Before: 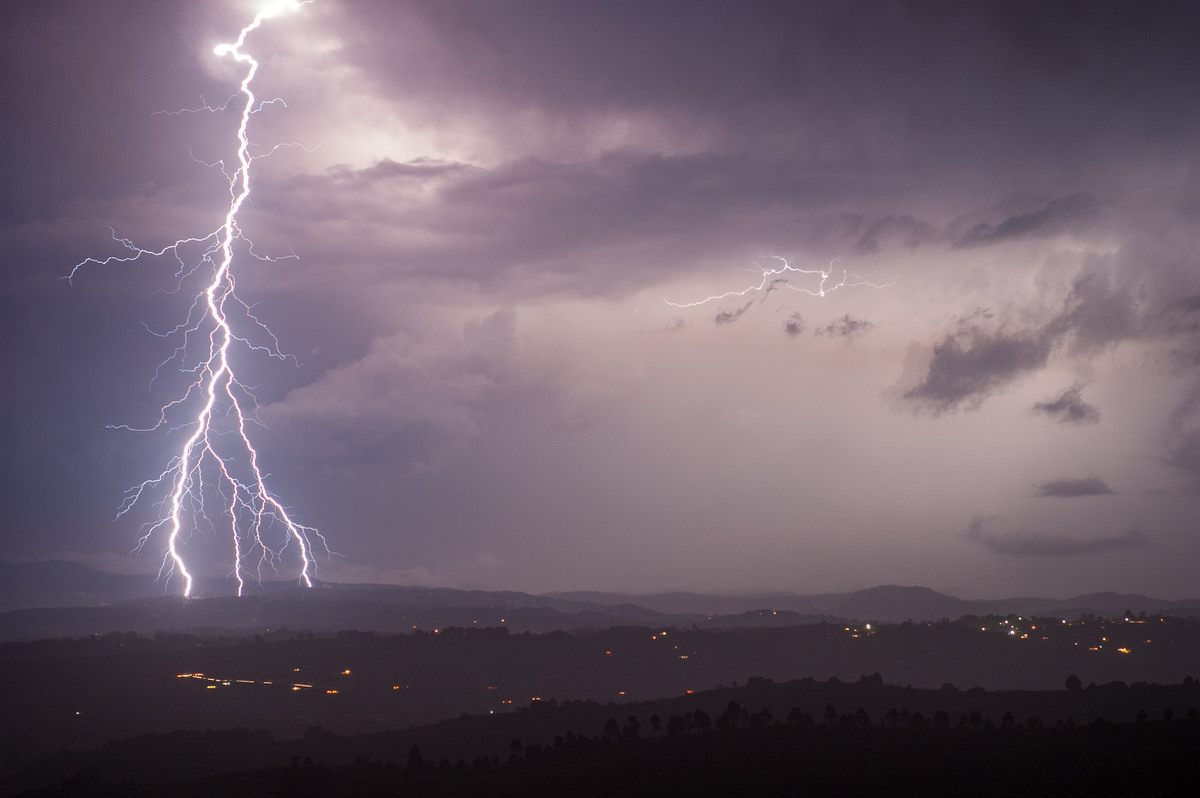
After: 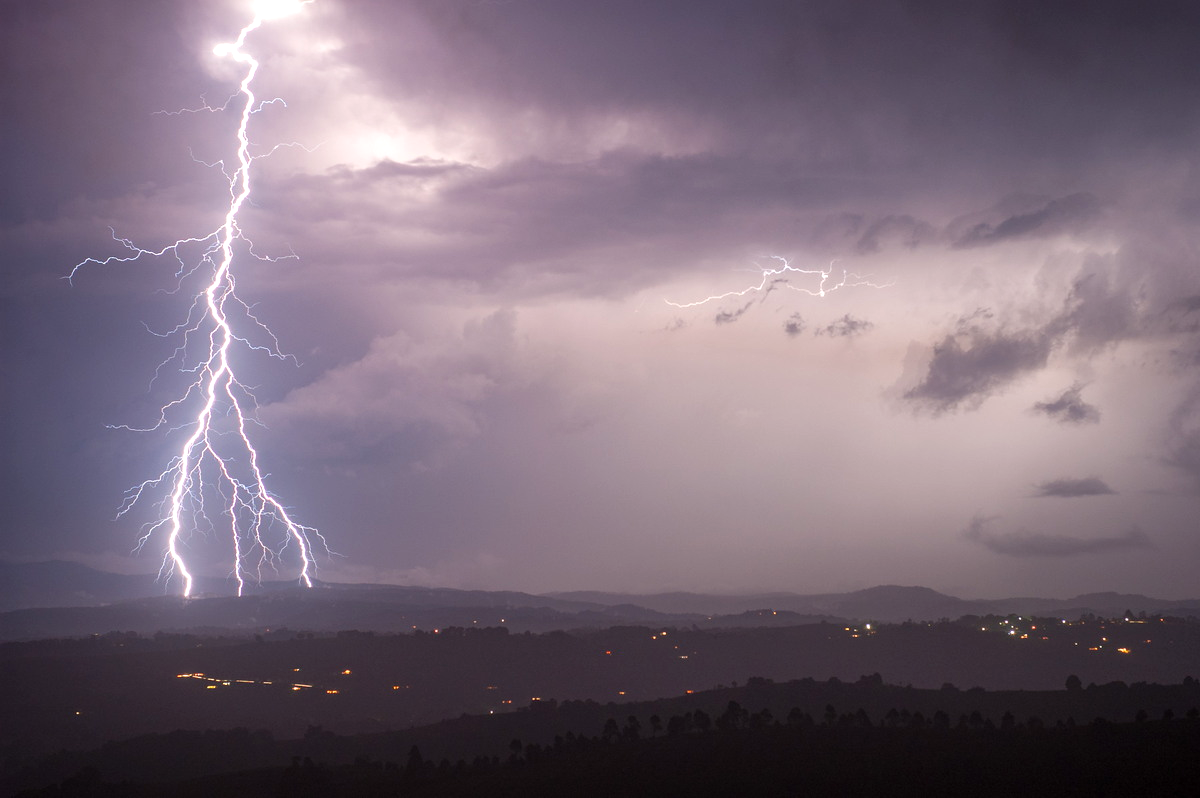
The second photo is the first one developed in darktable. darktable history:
exposure: exposure 0.203 EV, compensate highlight preservation false
levels: levels [0, 0.476, 0.951]
